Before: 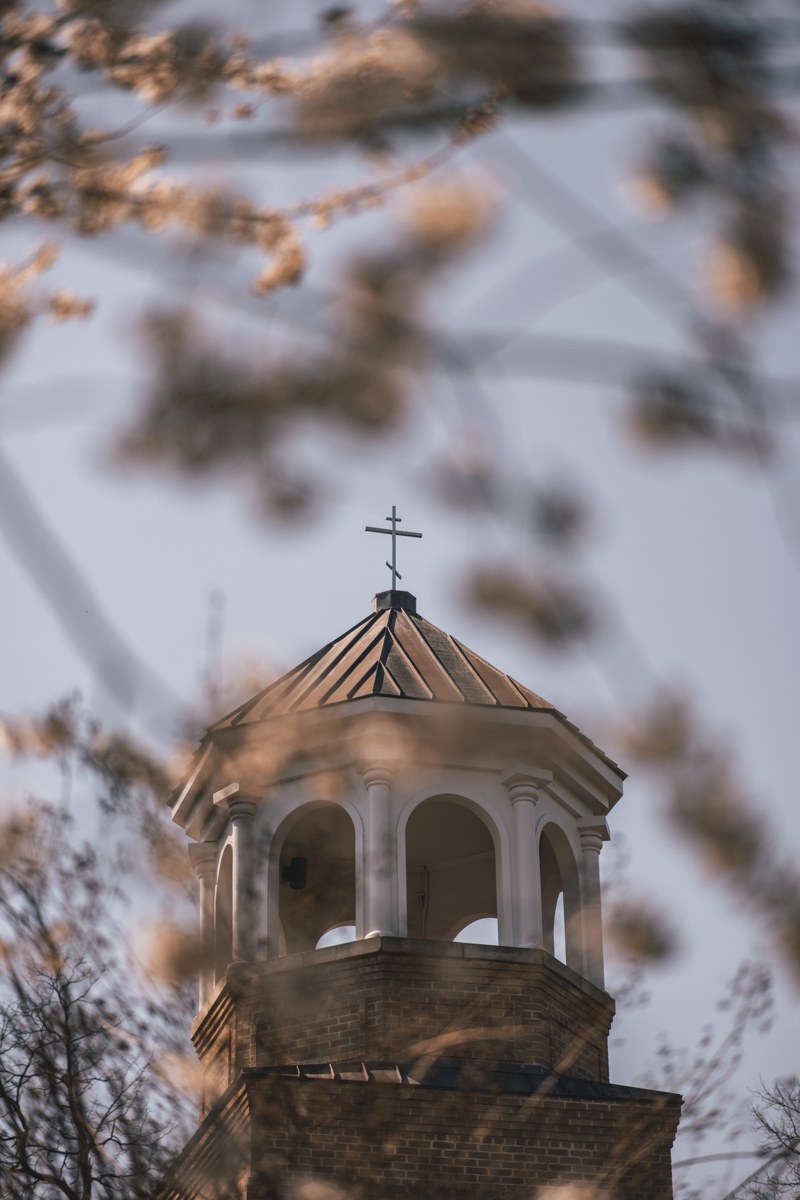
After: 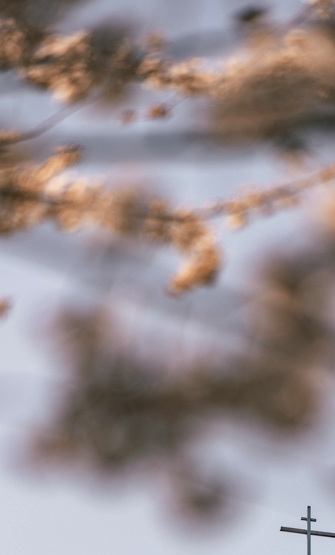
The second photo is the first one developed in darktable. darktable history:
exposure: exposure 0.2 EV, compensate highlight preservation false
haze removal: adaptive false
crop and rotate: left 10.817%, top 0.062%, right 47.194%, bottom 53.626%
